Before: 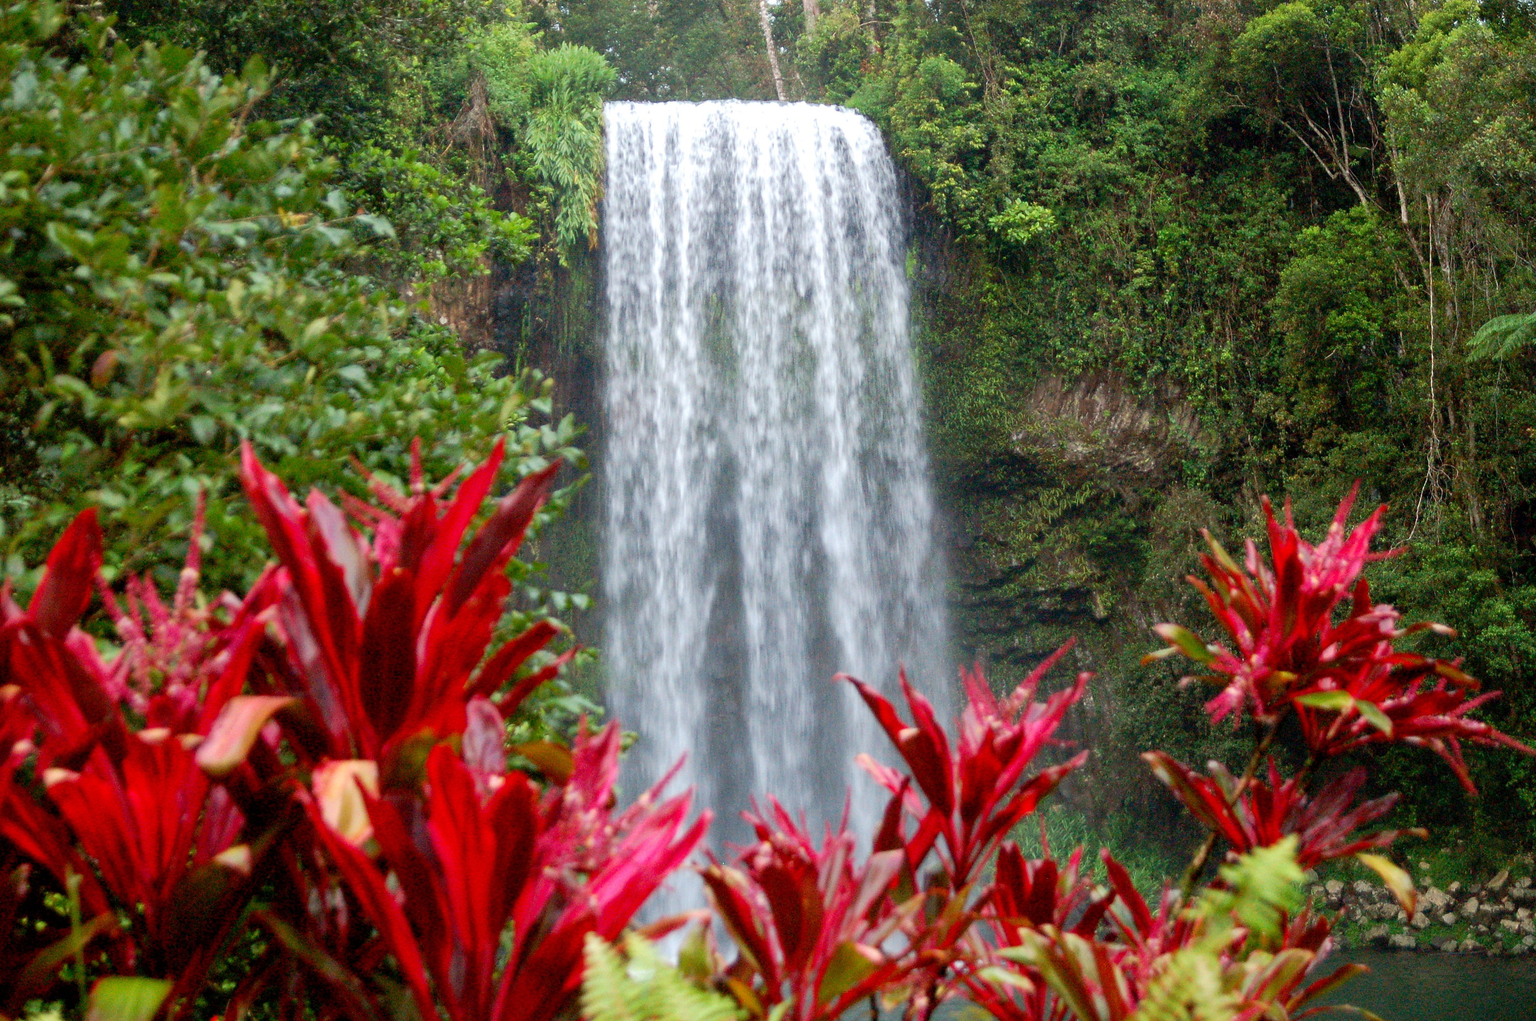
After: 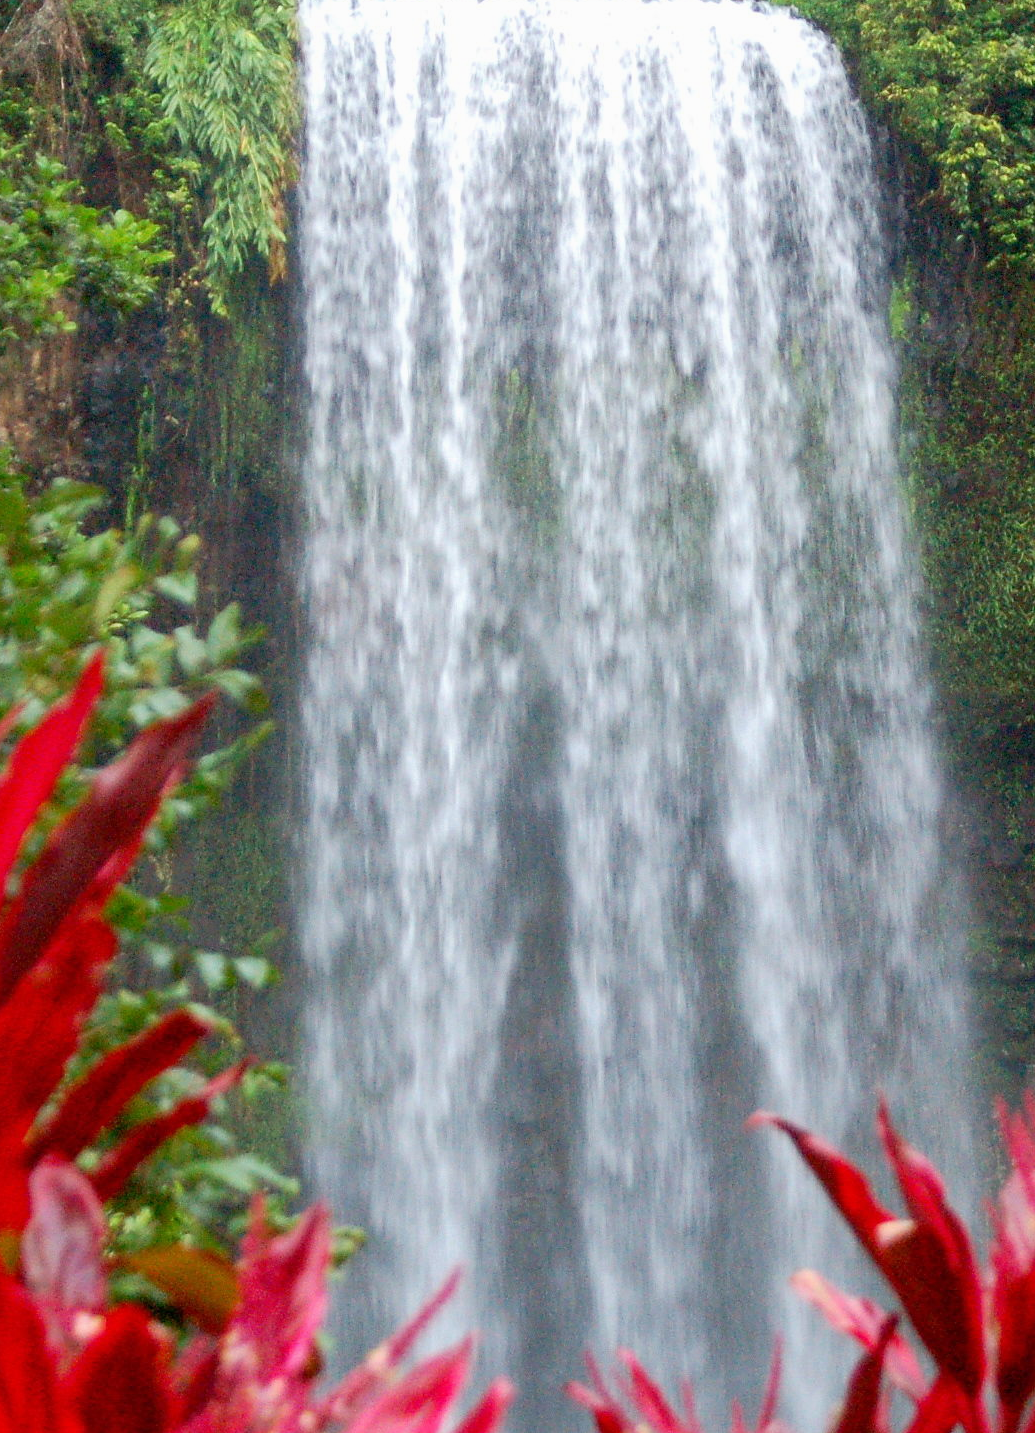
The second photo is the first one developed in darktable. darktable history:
exposure: compensate highlight preservation false
base curve: preserve colors none
tone equalizer: -7 EV 0.203 EV, -6 EV 0.142 EV, -5 EV 0.088 EV, -4 EV 0.036 EV, -2 EV -0.021 EV, -1 EV -0.042 EV, +0 EV -0.063 EV, edges refinement/feathering 500, mask exposure compensation -1.57 EV, preserve details no
crop and rotate: left 29.448%, top 10.308%, right 36.141%, bottom 18.011%
